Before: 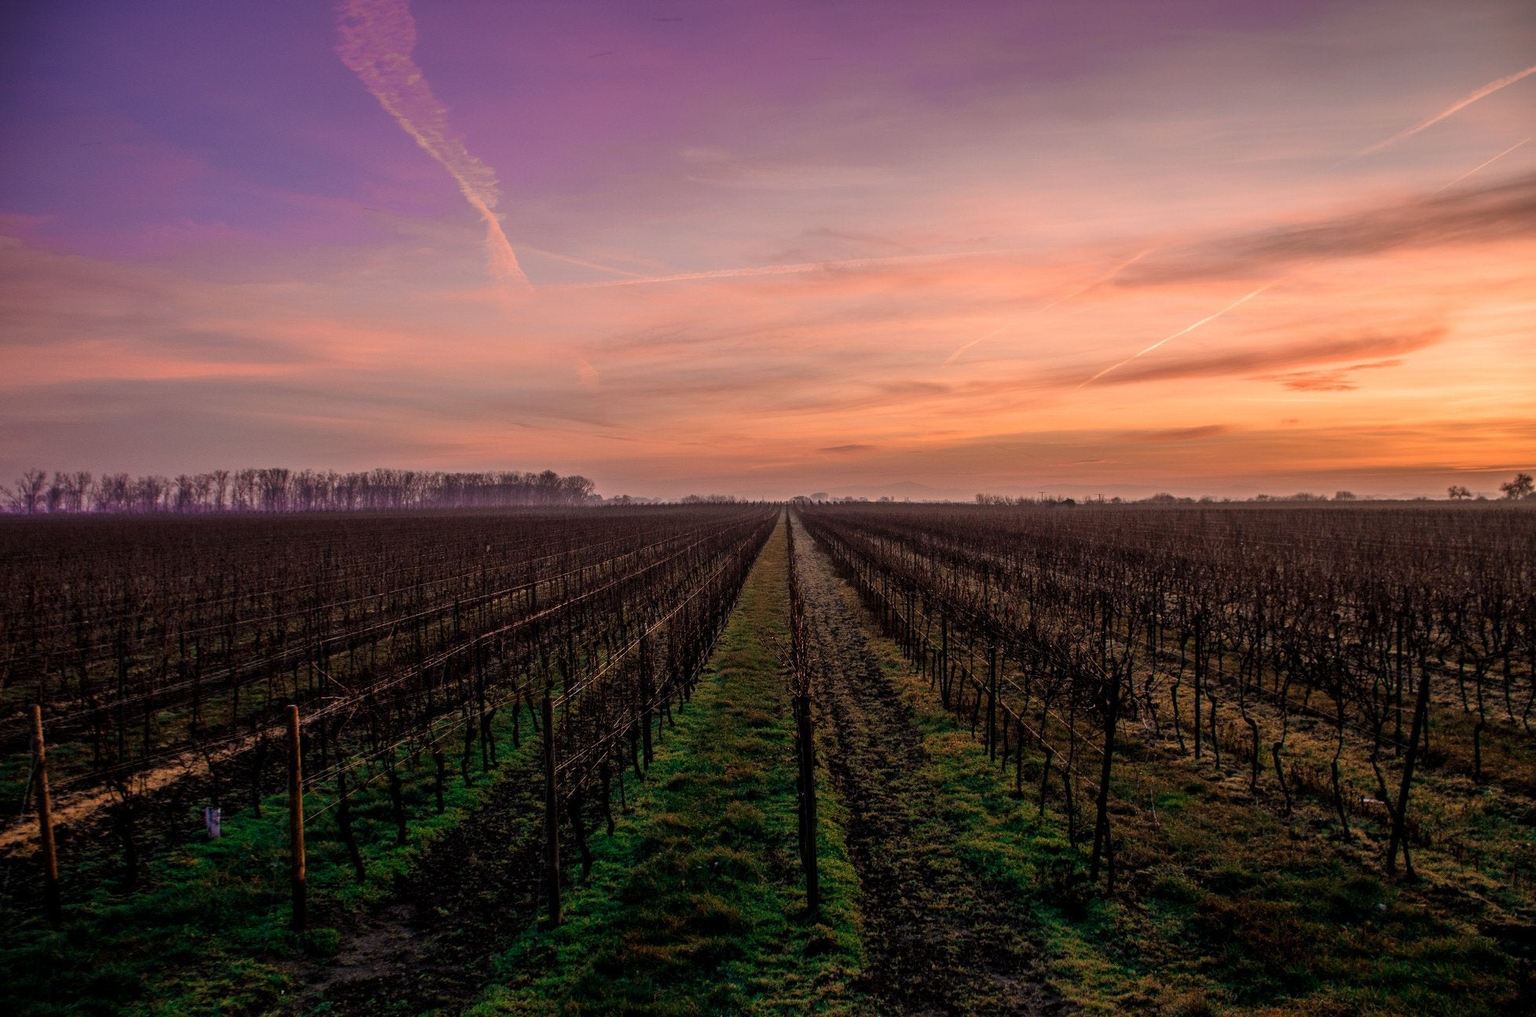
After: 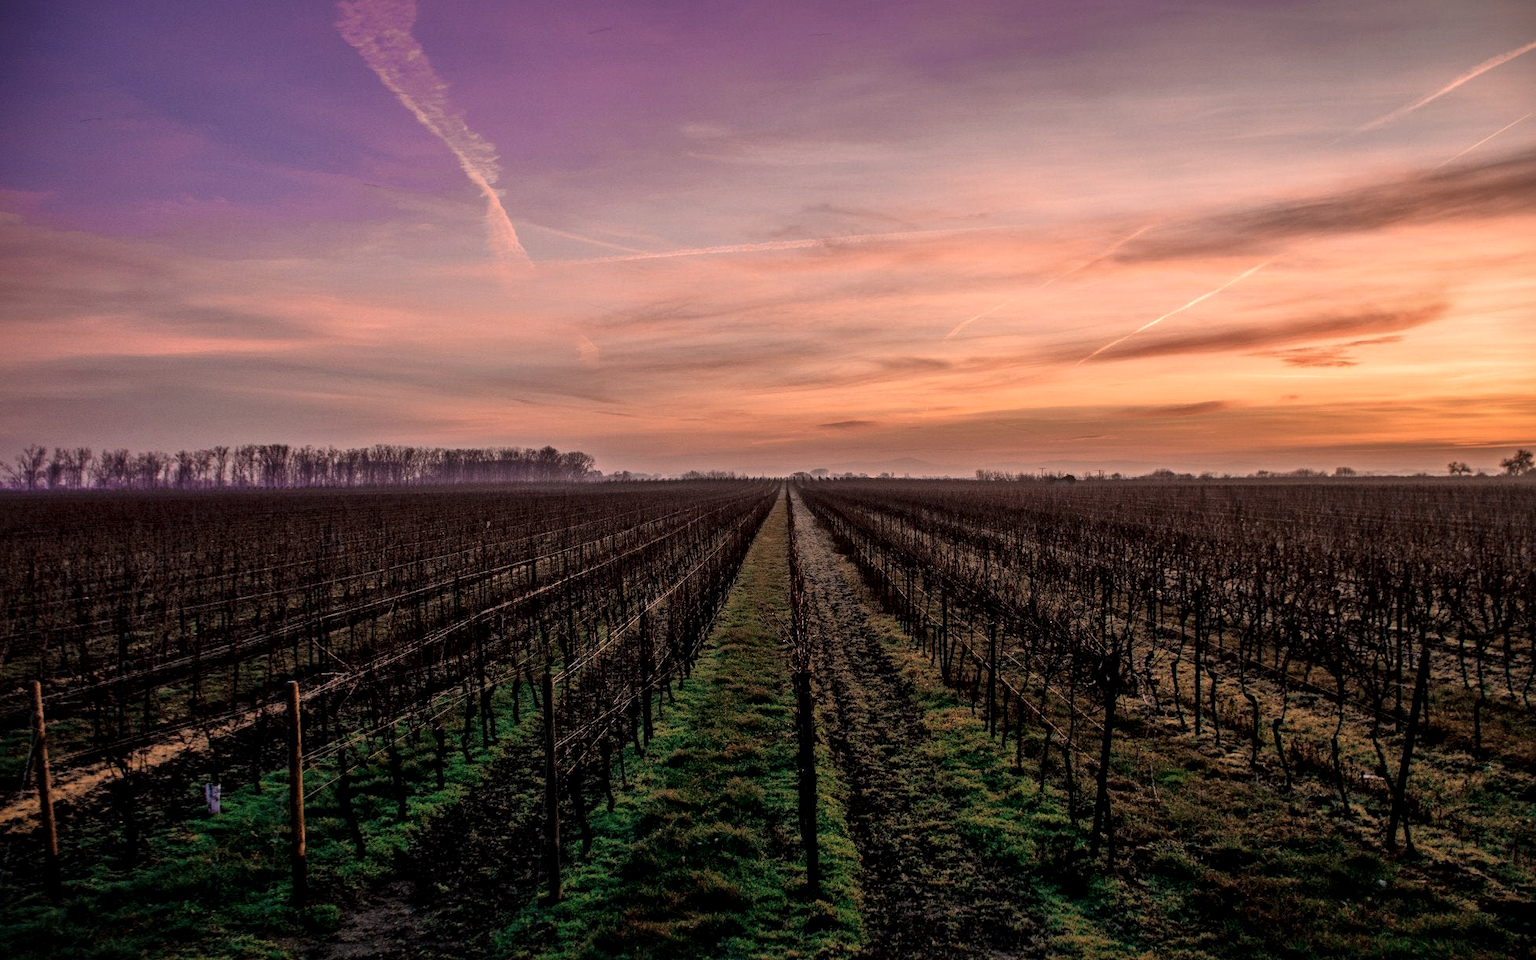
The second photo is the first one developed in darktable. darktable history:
contrast brightness saturation: saturation -0.068
local contrast: mode bilateral grid, contrast 24, coarseness 59, detail 151%, midtone range 0.2
crop and rotate: top 2.42%, bottom 3.142%
